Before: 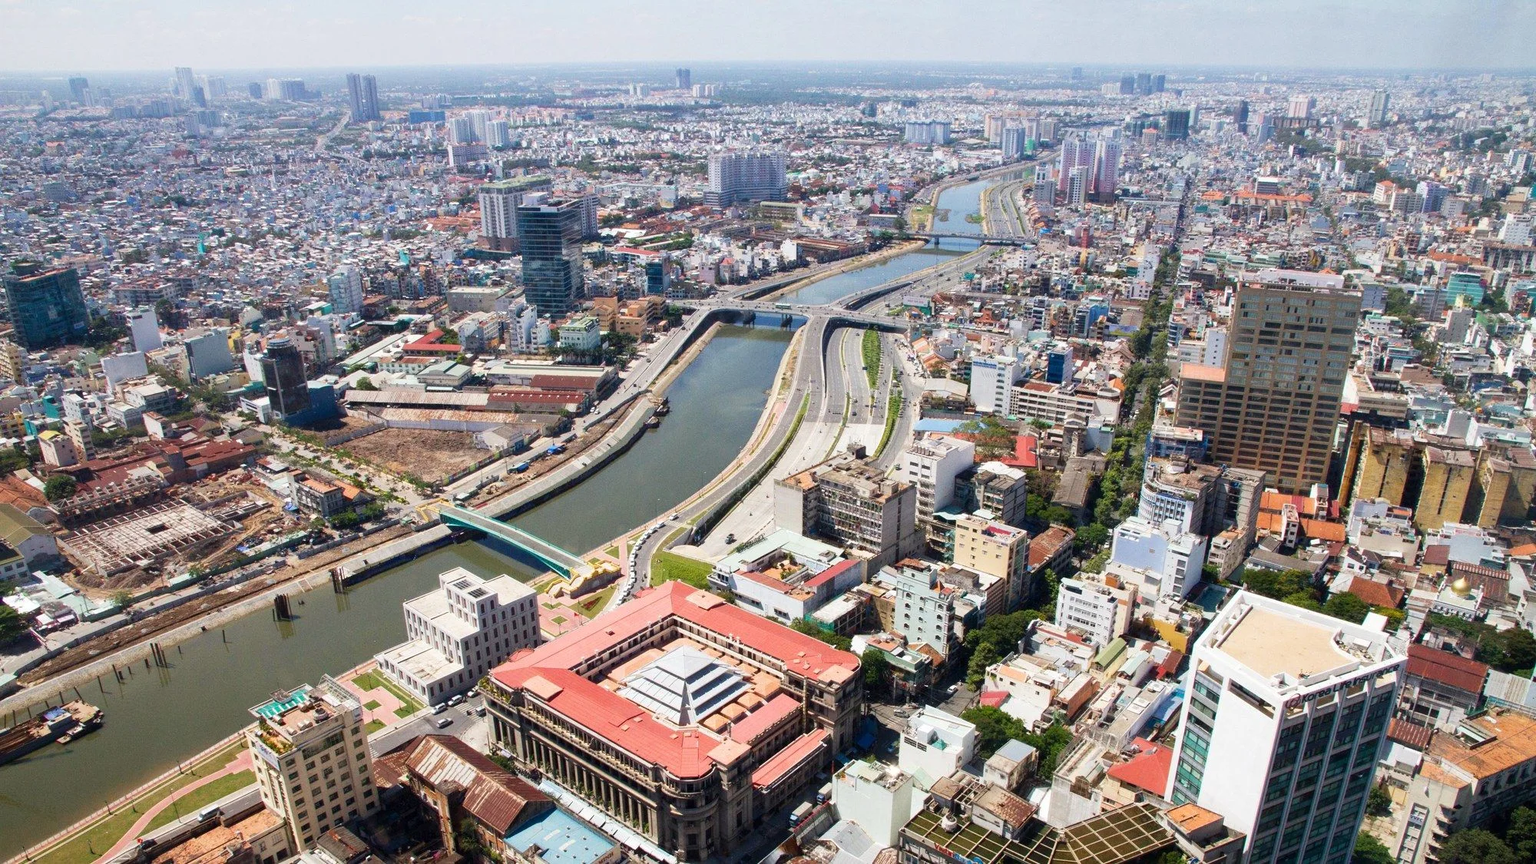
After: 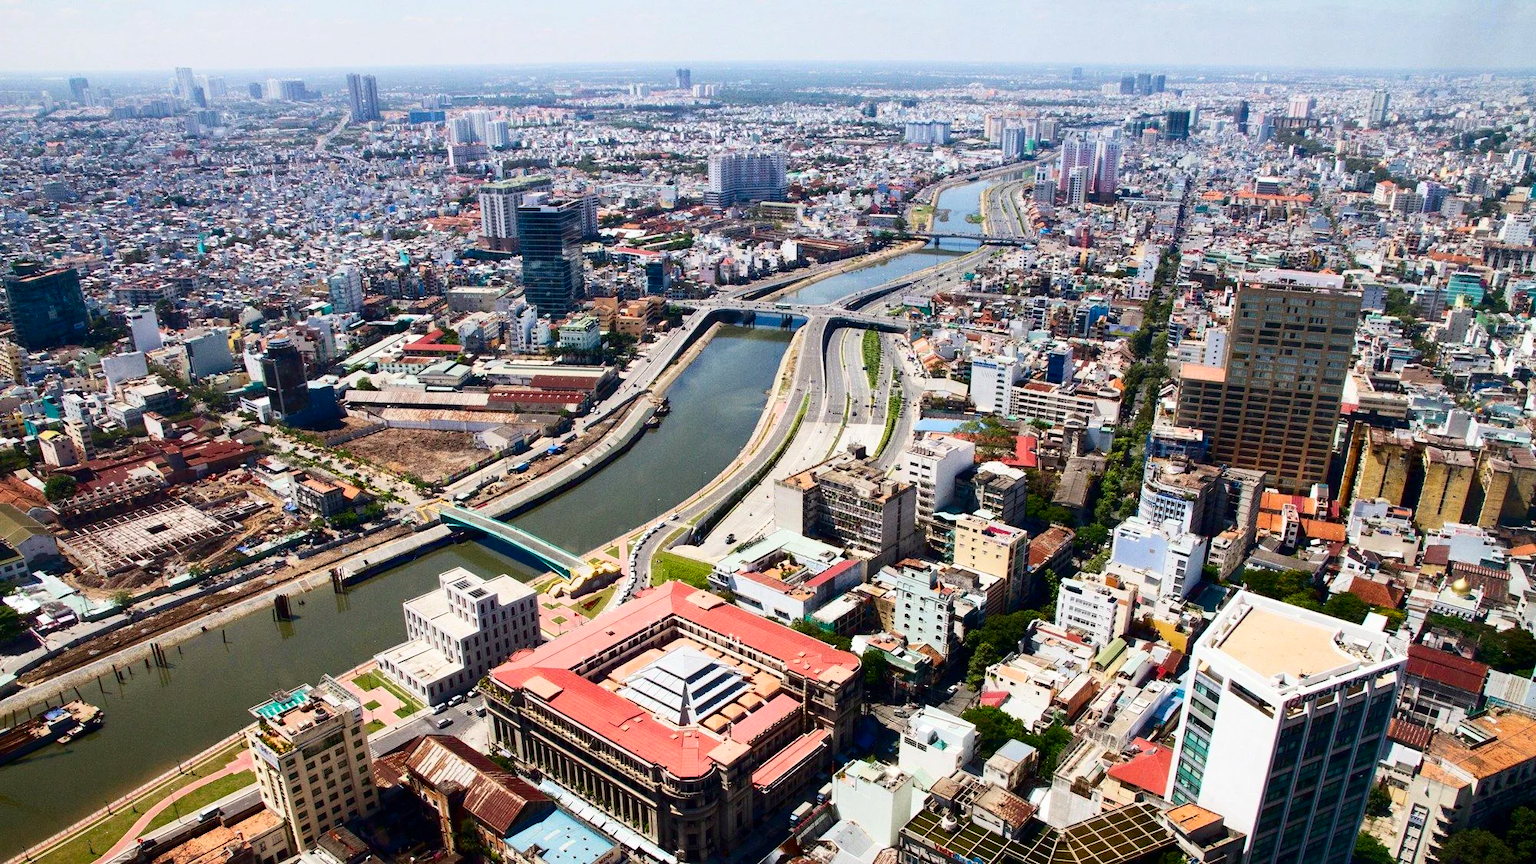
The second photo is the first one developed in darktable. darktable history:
contrast brightness saturation: contrast 0.209, brightness -0.102, saturation 0.207
